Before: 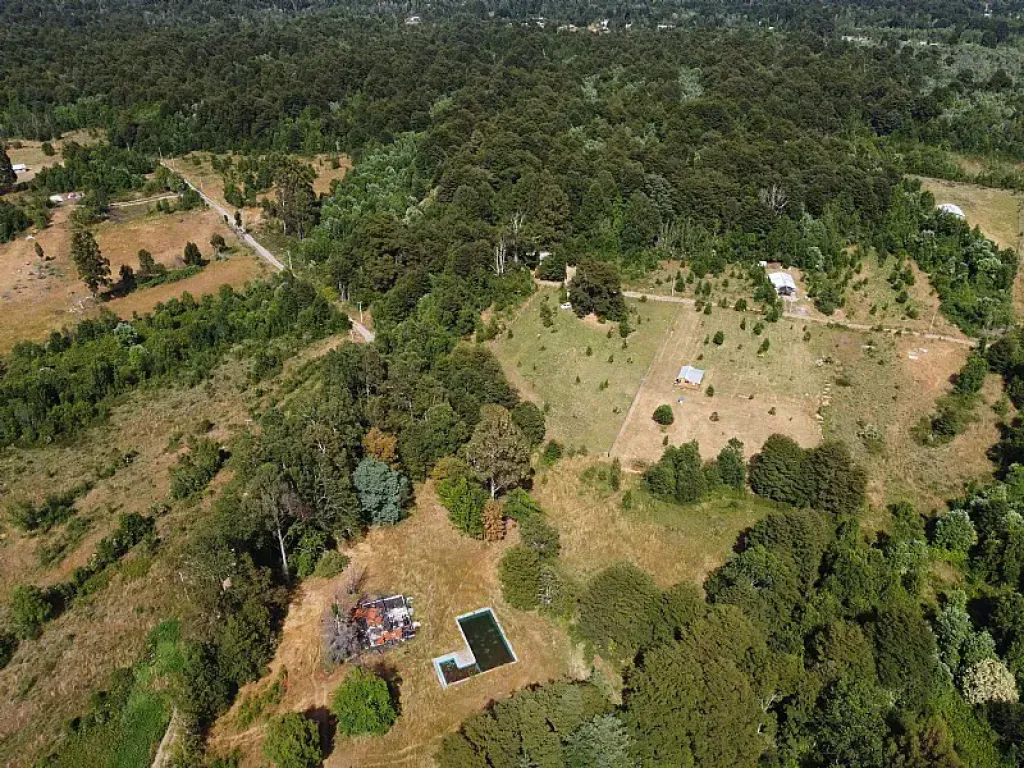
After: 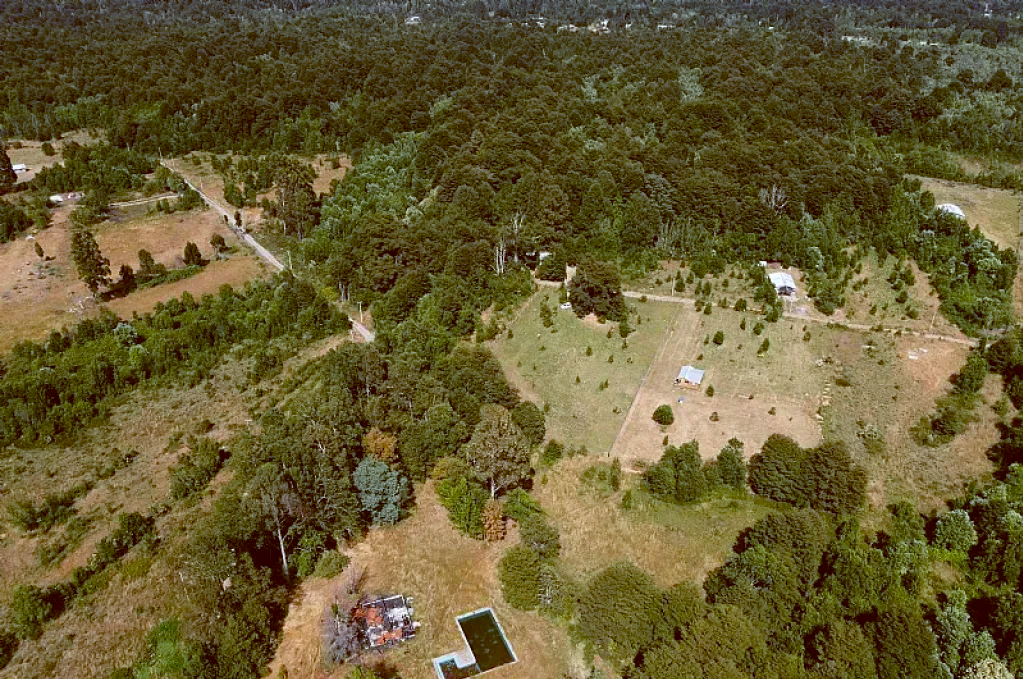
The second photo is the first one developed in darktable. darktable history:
crop and rotate: top 0%, bottom 11.49%
color balance: lift [1, 1.015, 1.004, 0.985], gamma [1, 0.958, 0.971, 1.042], gain [1, 0.956, 0.977, 1.044]
